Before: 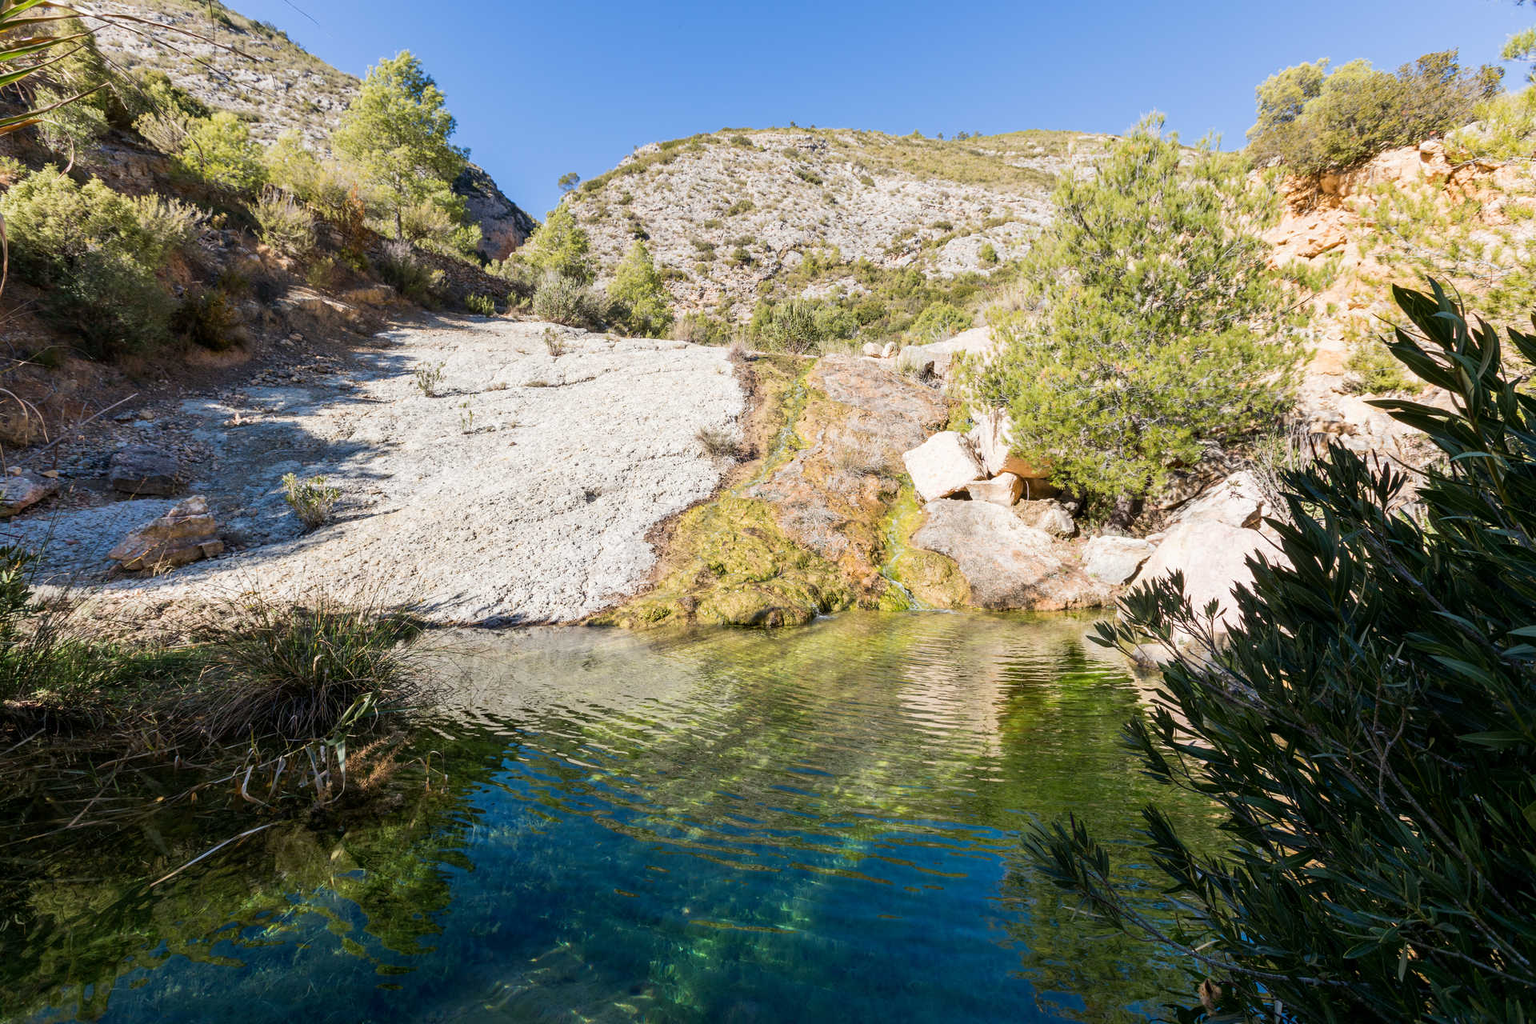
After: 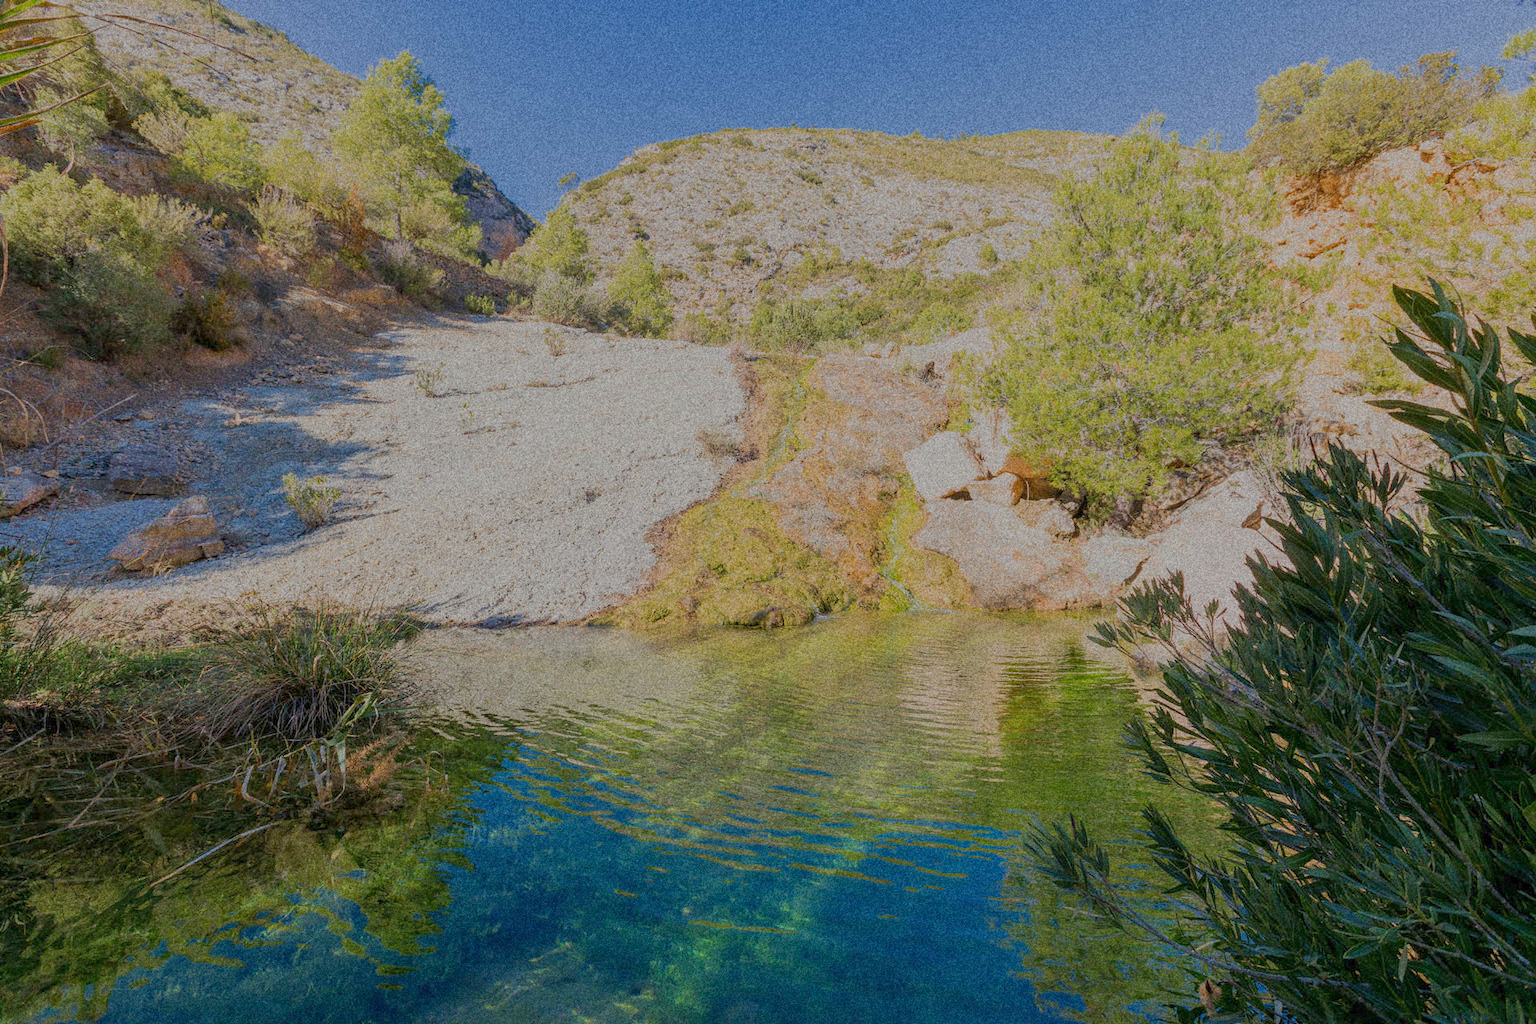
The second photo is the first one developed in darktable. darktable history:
filmic rgb: black relative exposure -16 EV, white relative exposure 8 EV, threshold 3 EV, hardness 4.17, latitude 50%, contrast 0.5, color science v5 (2021), contrast in shadows safe, contrast in highlights safe, enable highlight reconstruction true
grain: coarseness 14.49 ISO, strength 48.04%, mid-tones bias 35%
